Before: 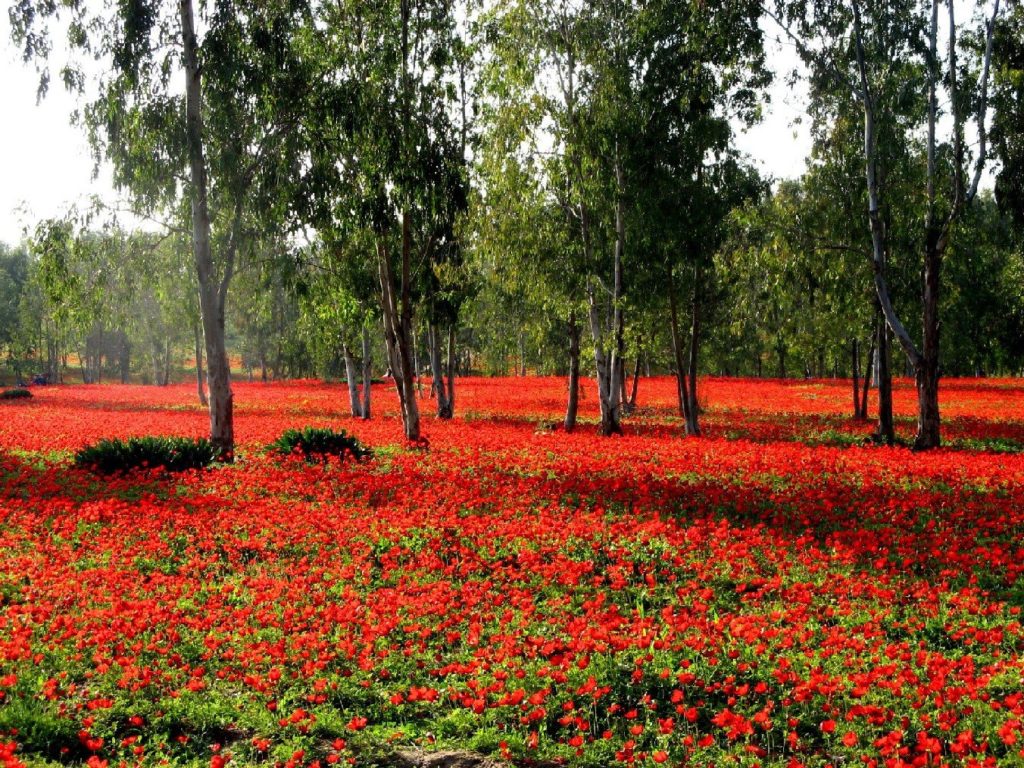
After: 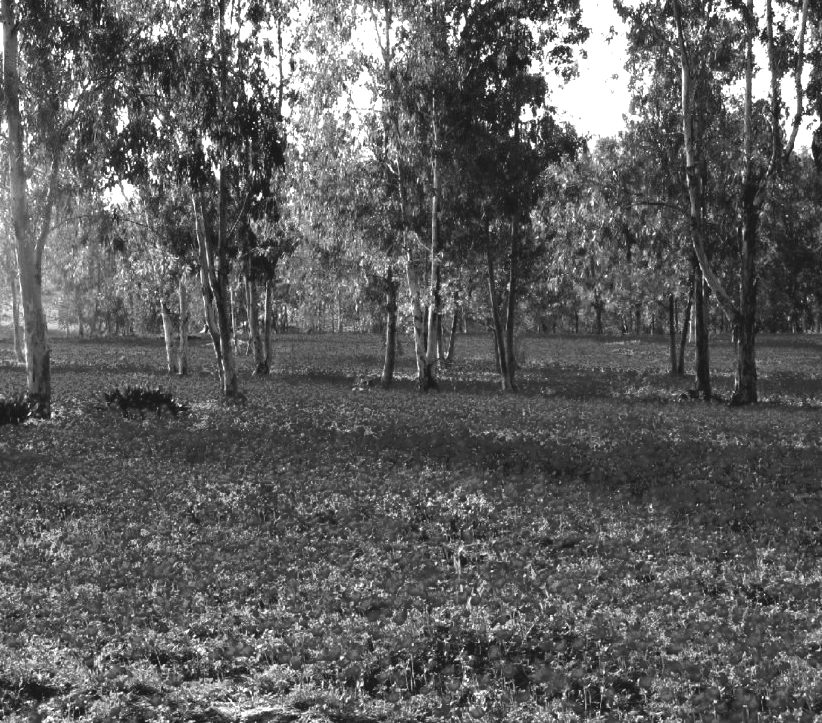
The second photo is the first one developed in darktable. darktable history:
exposure: black level correction -0.005, exposure 1.002 EV, compensate highlight preservation false
crop and rotate: left 17.959%, top 5.771%, right 1.742%
monochrome: a -11.7, b 1.62, size 0.5, highlights 0.38
